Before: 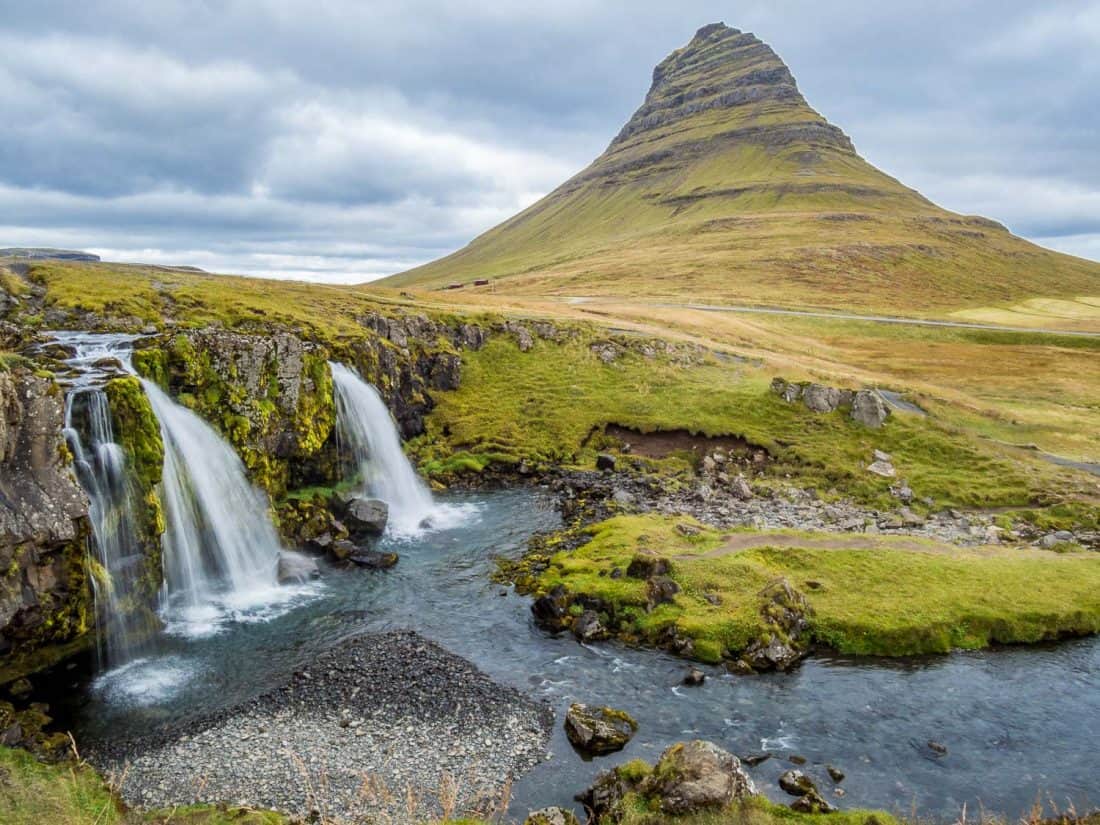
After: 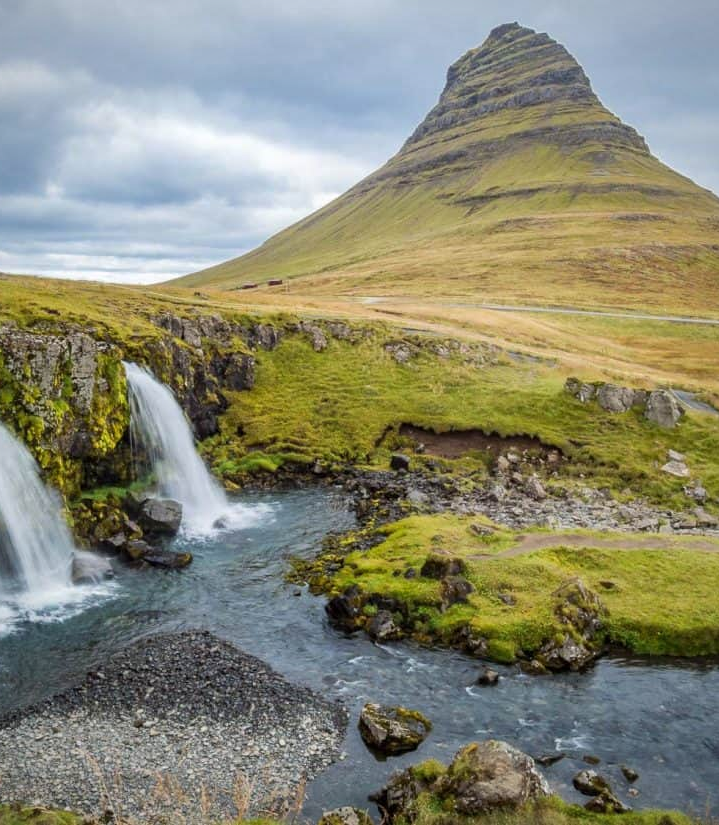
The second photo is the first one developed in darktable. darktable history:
crop and rotate: left 18.818%, right 15.755%
tone equalizer: -8 EV 0.074 EV, edges refinement/feathering 500, mask exposure compensation -1.57 EV, preserve details no
vignetting: brightness -0.313, saturation -0.051
